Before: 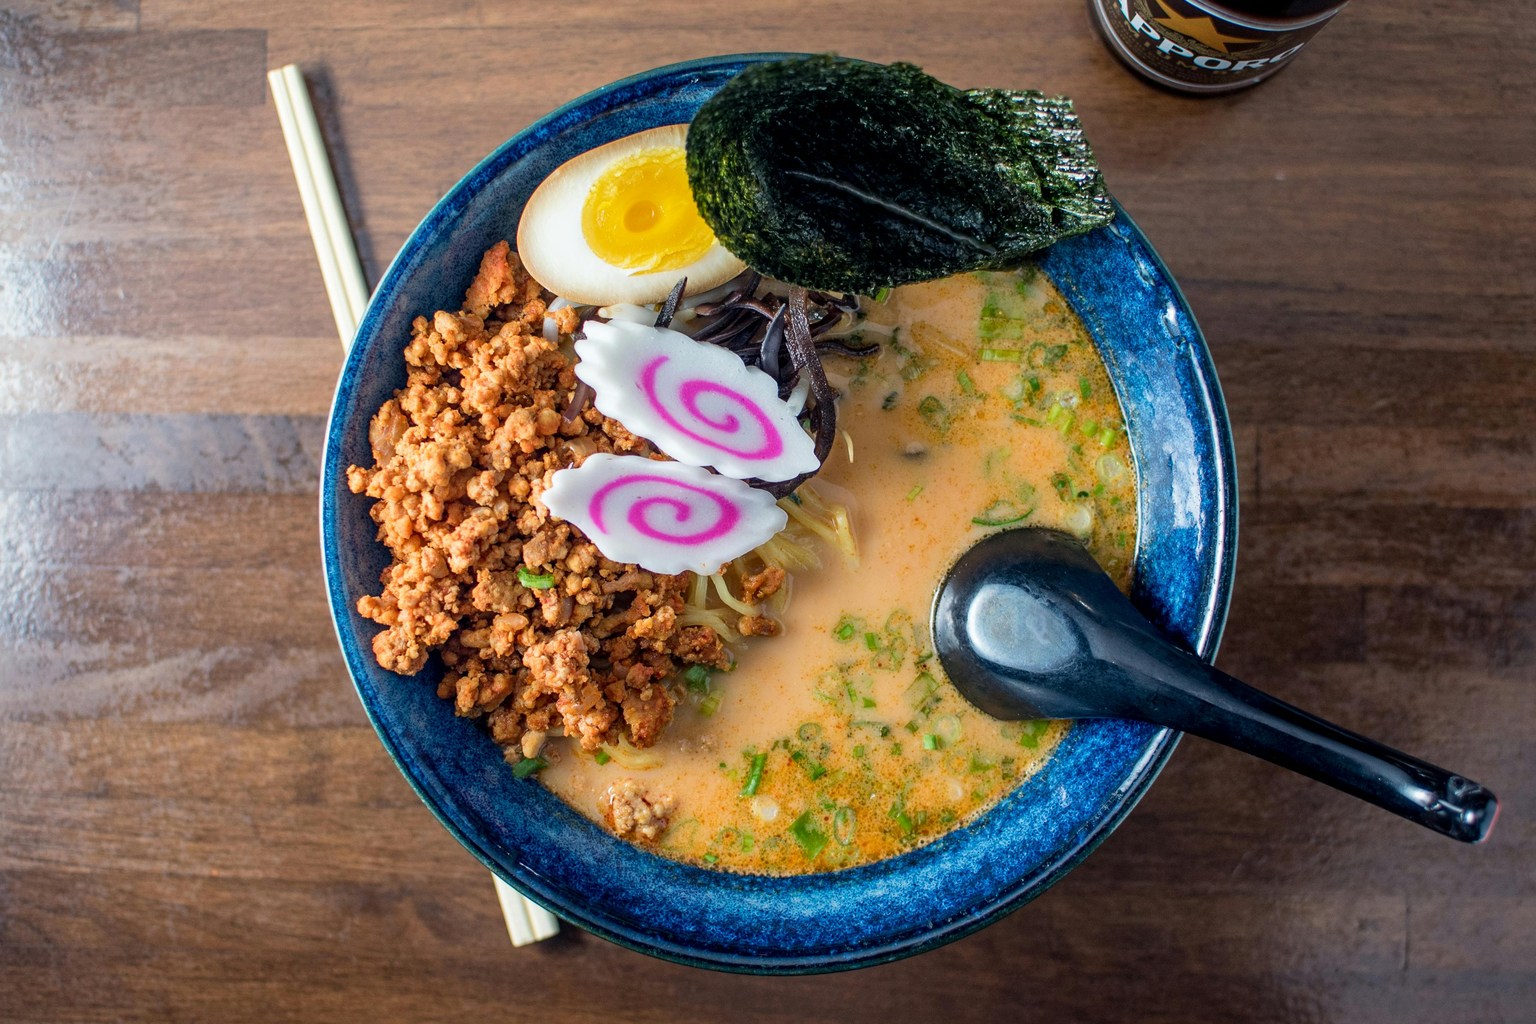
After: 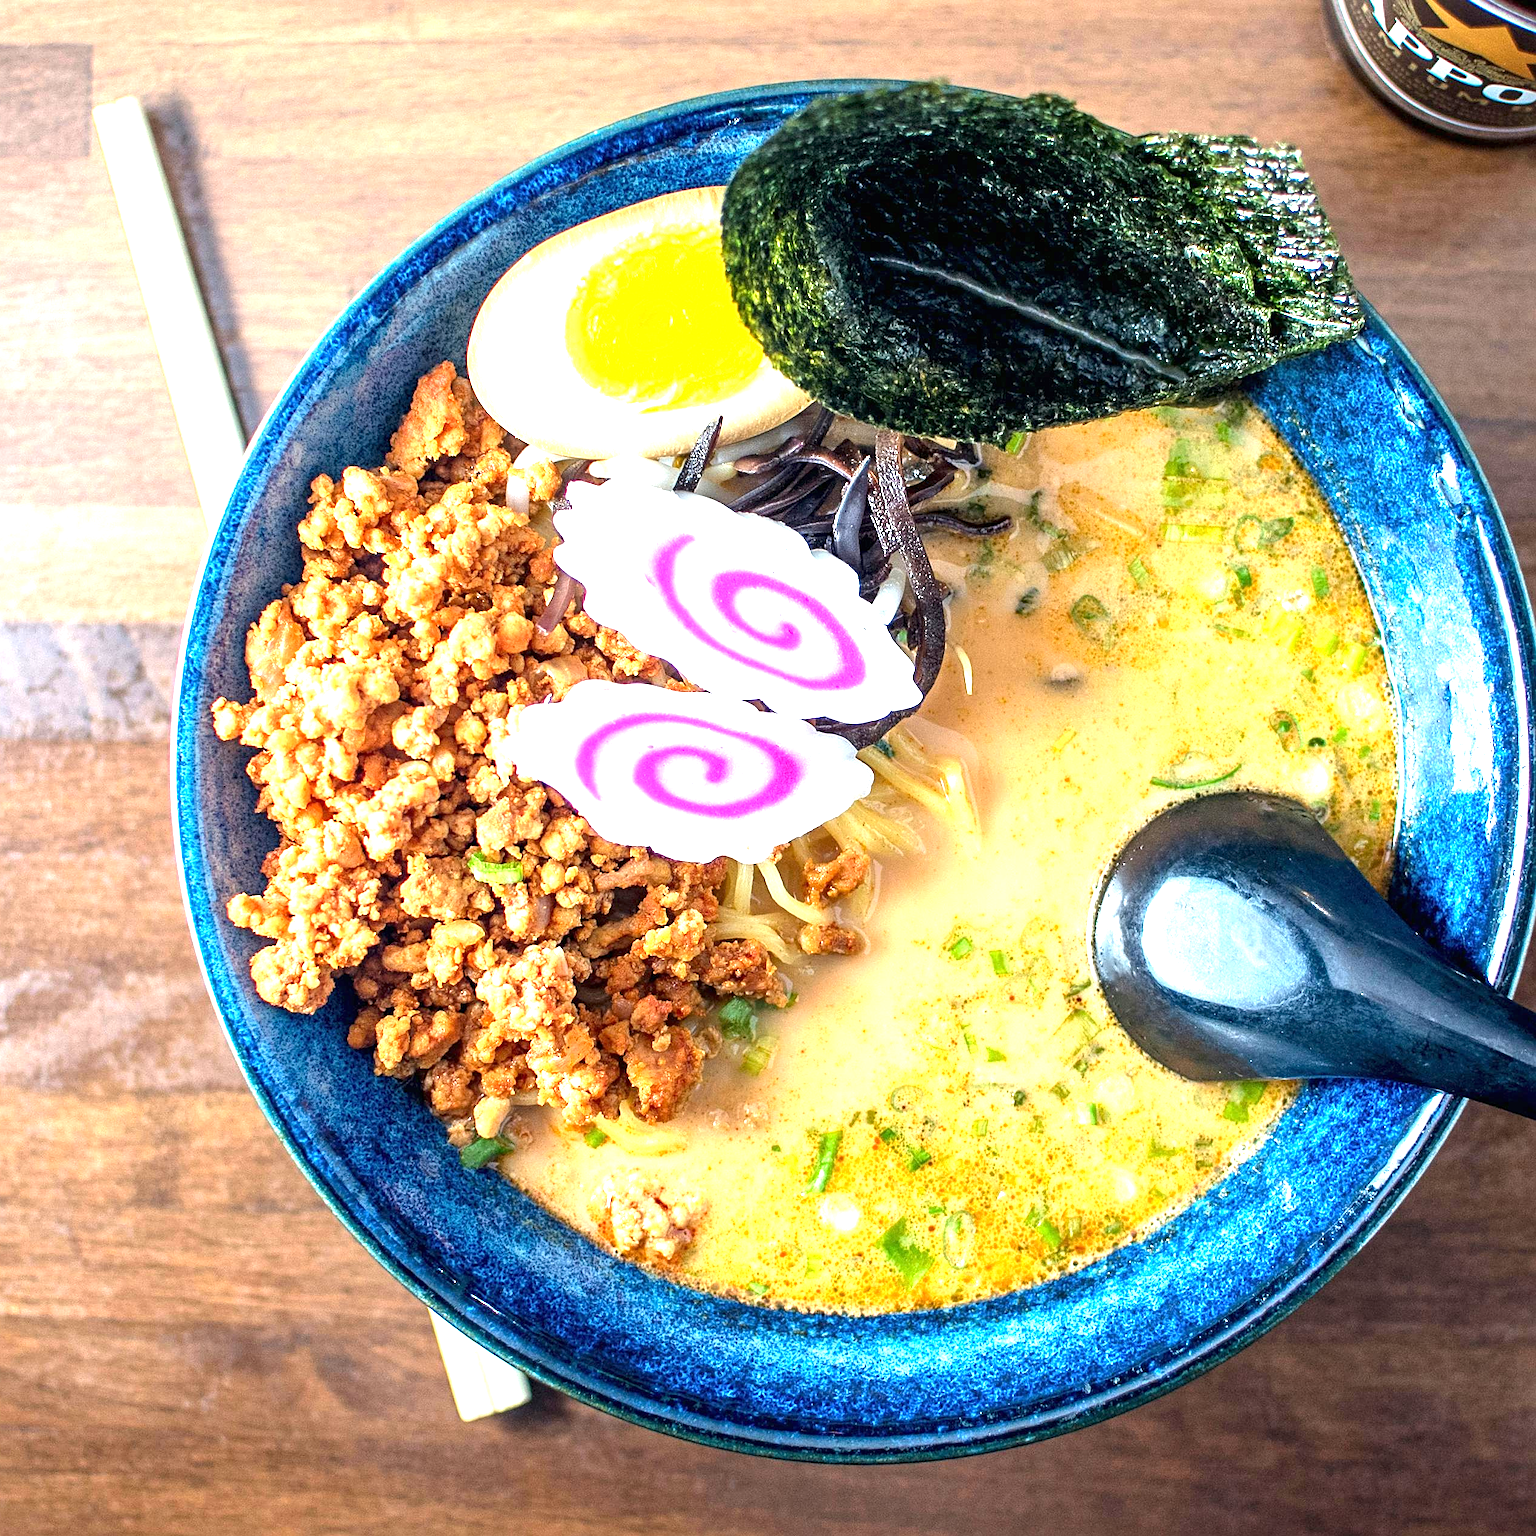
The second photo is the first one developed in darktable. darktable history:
crop and rotate: left 13.409%, right 19.924%
exposure: black level correction 0, exposure 1.675 EV, compensate exposure bias true, compensate highlight preservation false
sharpen: on, module defaults
